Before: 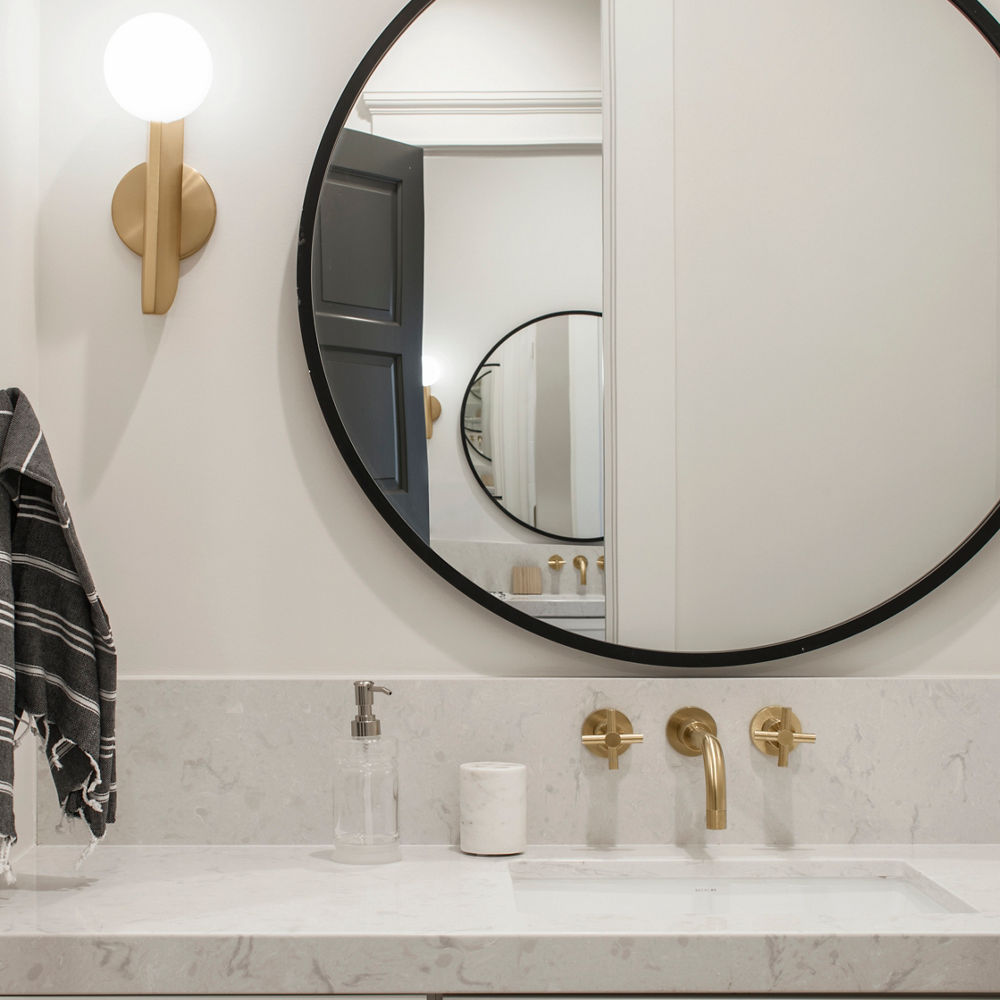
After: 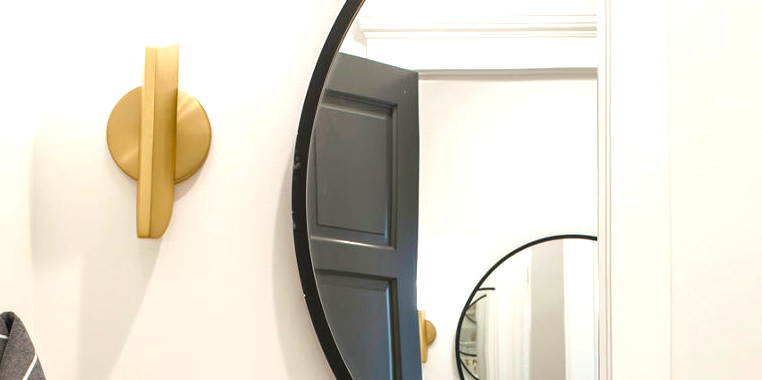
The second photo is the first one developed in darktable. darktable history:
crop: left 0.579%, top 7.627%, right 23.167%, bottom 54.275%
exposure: exposure 0.74 EV, compensate highlight preservation false
color balance rgb: perceptual saturation grading › global saturation 25%, global vibrance 10%
color zones: curves: ch0 [(0.254, 0.492) (0.724, 0.62)]; ch1 [(0.25, 0.528) (0.719, 0.796)]; ch2 [(0, 0.472) (0.25, 0.5) (0.73, 0.184)]
